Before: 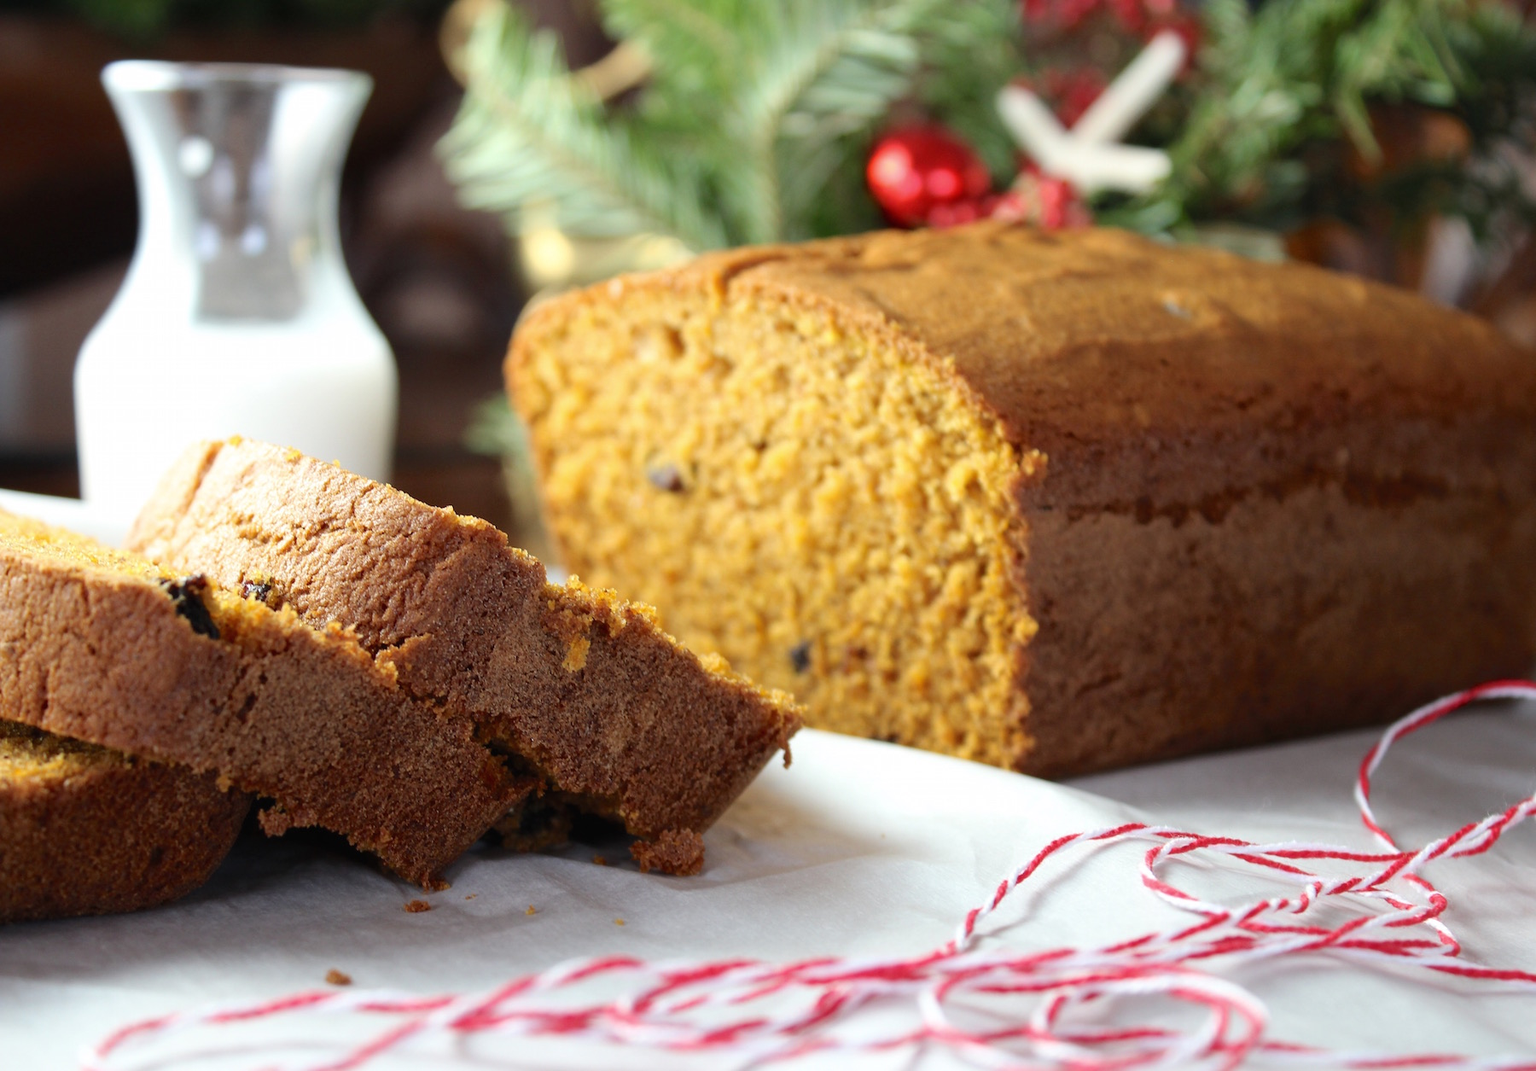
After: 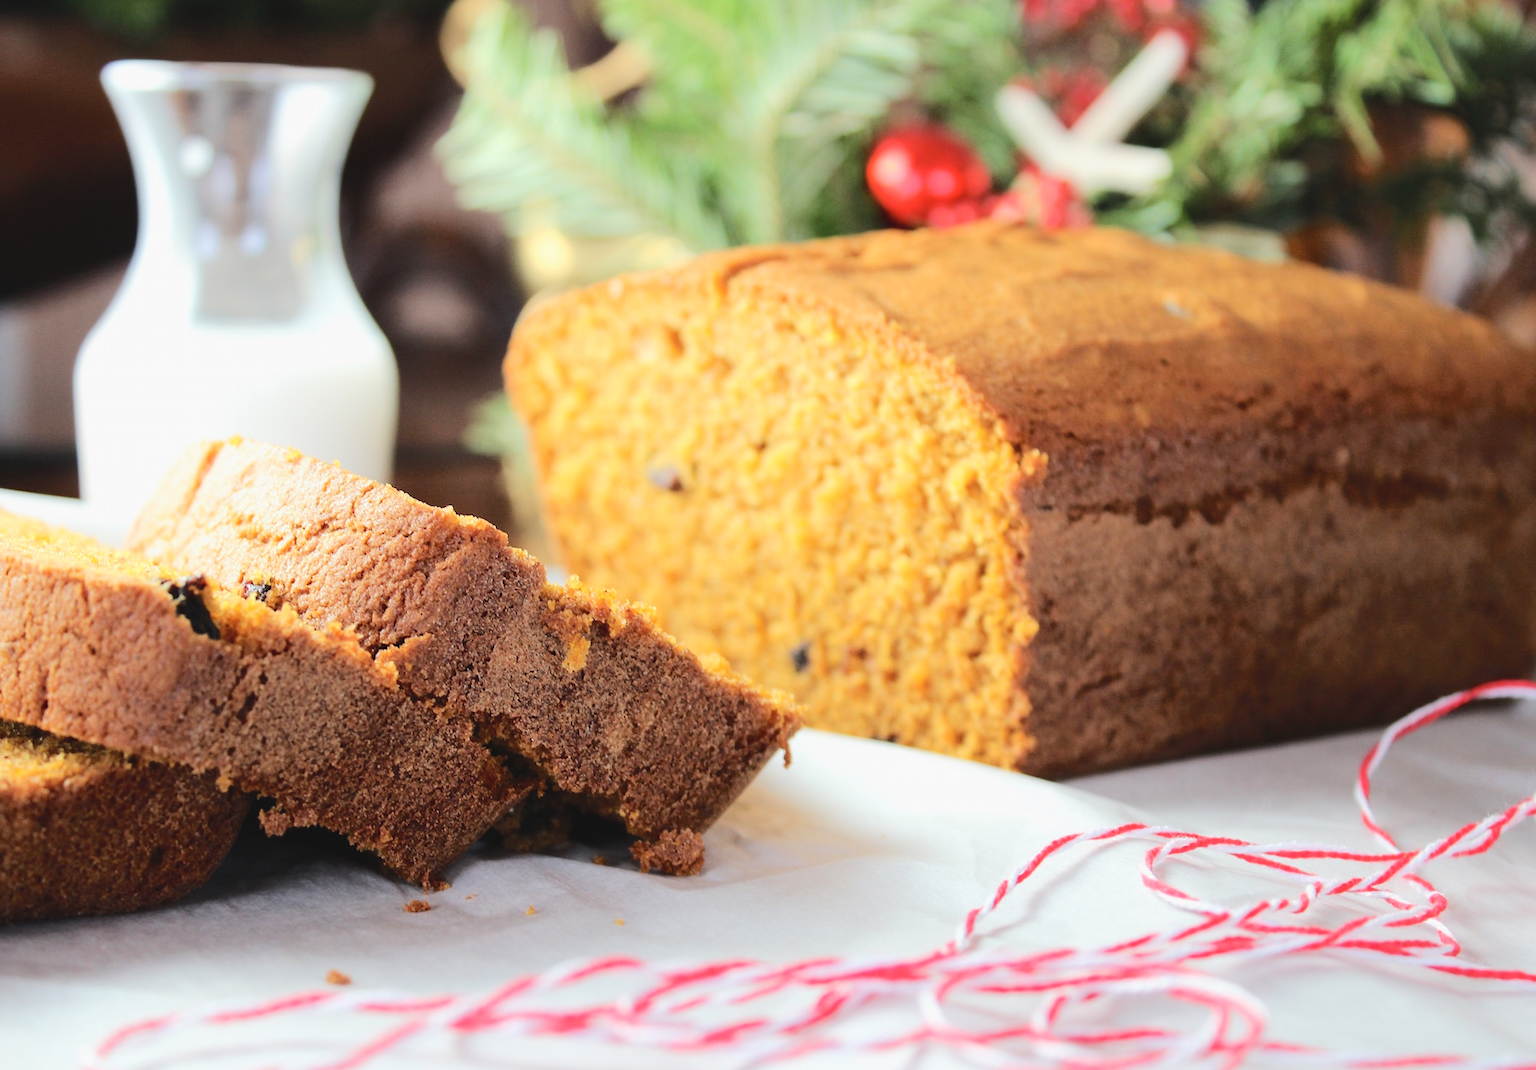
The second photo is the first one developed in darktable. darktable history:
tone equalizer: -7 EV 0.143 EV, -6 EV 0.59 EV, -5 EV 1.19 EV, -4 EV 1.33 EV, -3 EV 1.12 EV, -2 EV 0.6 EV, -1 EV 0.168 EV, edges refinement/feathering 500, mask exposure compensation -1.57 EV, preserve details no
contrast brightness saturation: contrast -0.092, saturation -0.103
